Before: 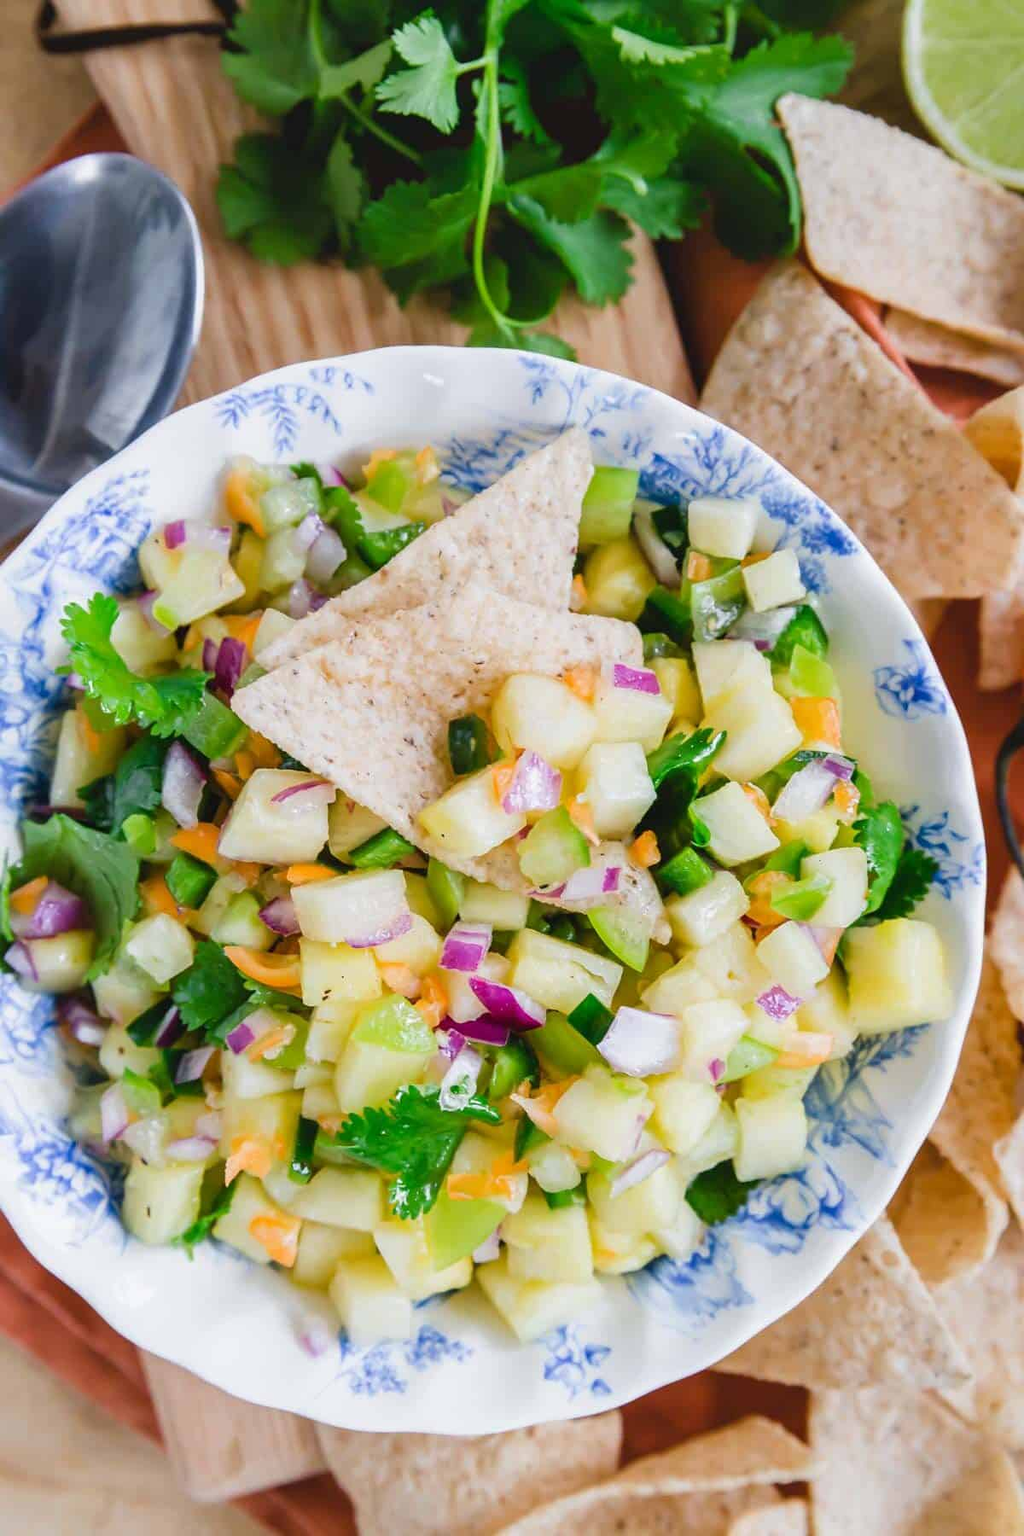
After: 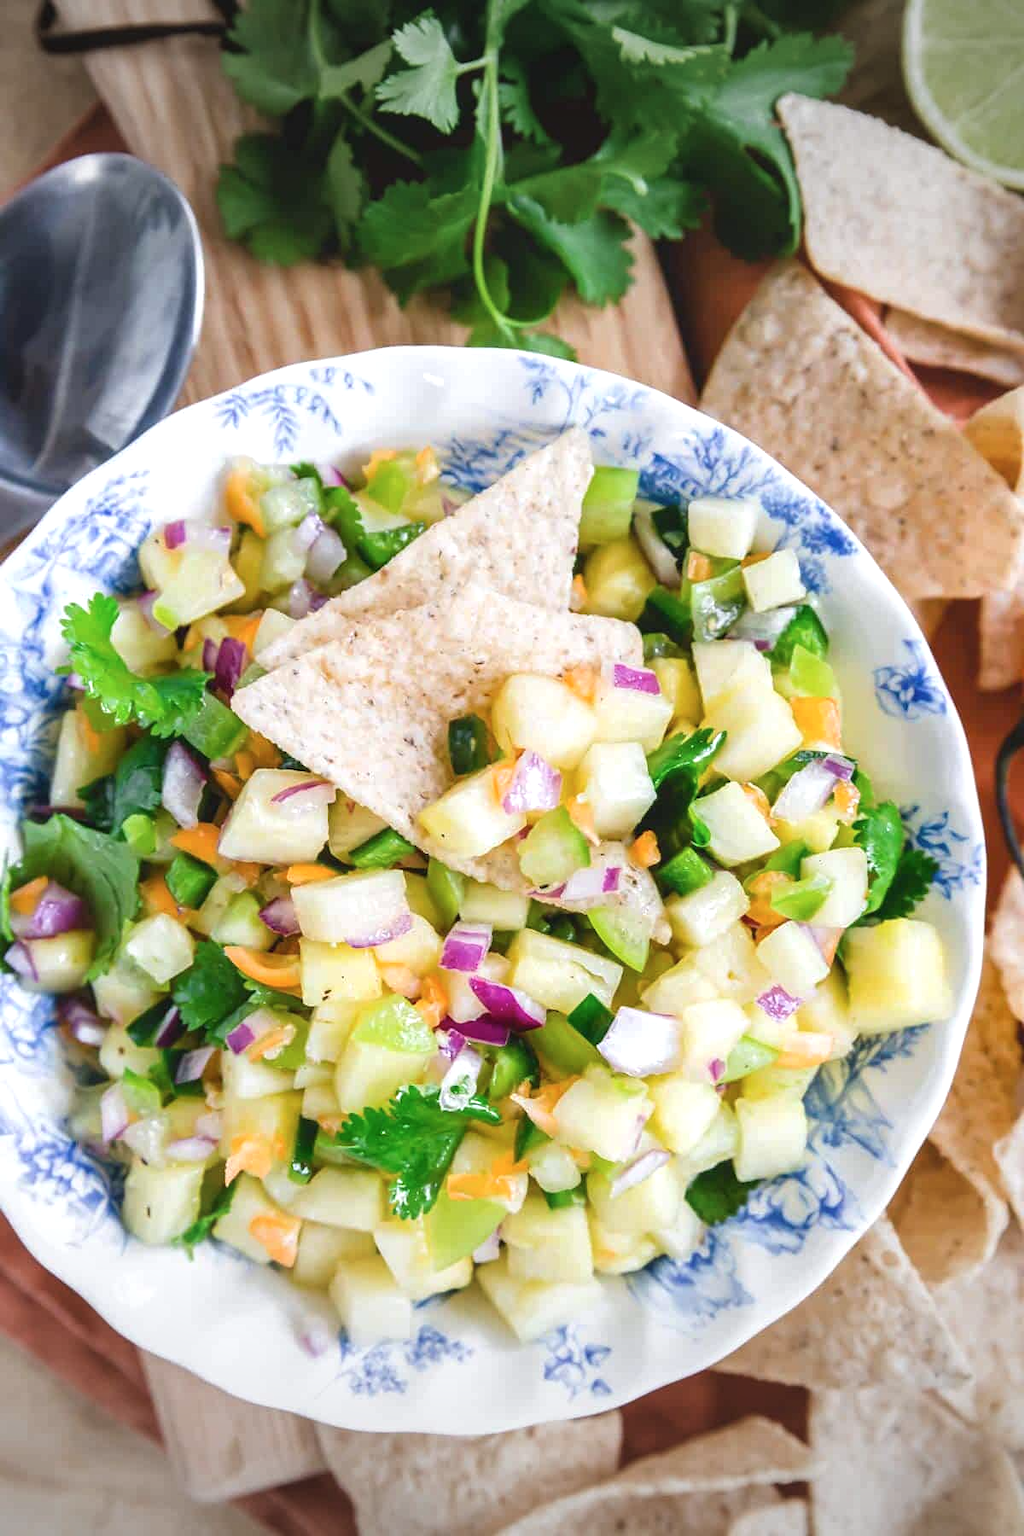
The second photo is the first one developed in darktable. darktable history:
vignetting: fall-off radius 99.23%, width/height ratio 1.341
exposure: black level correction 0, exposure 0.499 EV, compensate exposure bias true, compensate highlight preservation false
local contrast: highlights 106%, shadows 98%, detail 119%, midtone range 0.2
contrast brightness saturation: contrast -0.088, brightness -0.043, saturation -0.111
